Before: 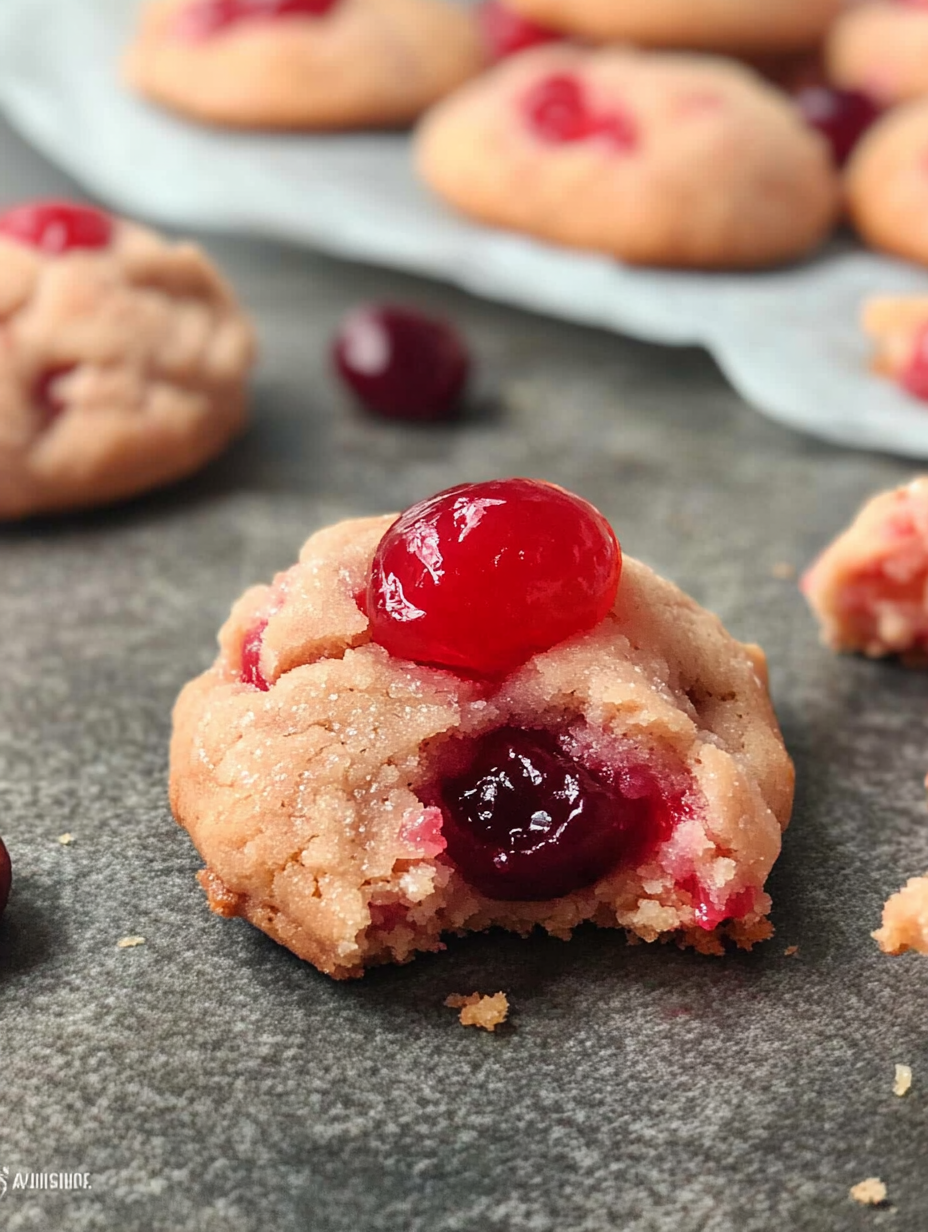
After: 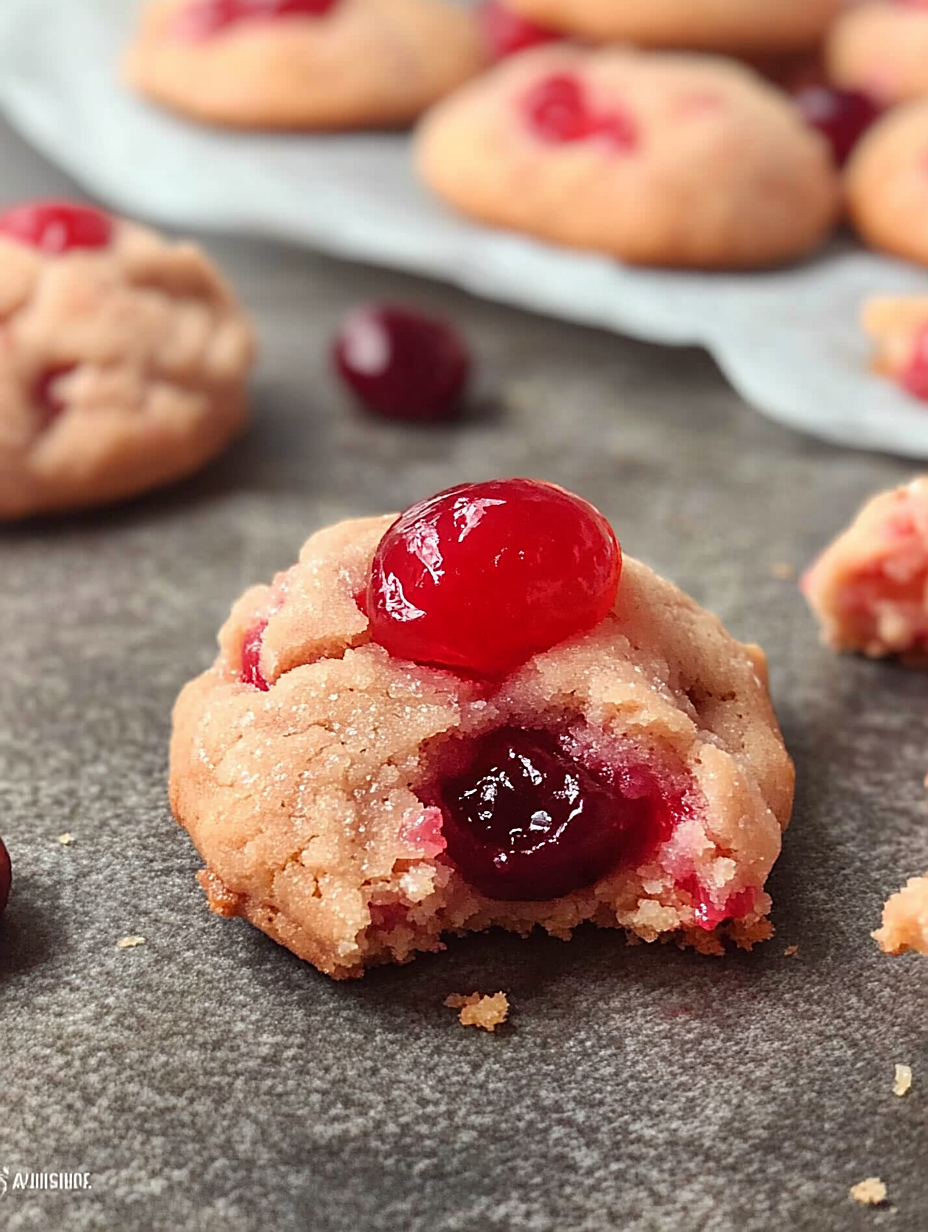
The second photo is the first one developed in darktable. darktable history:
sharpen: on, module defaults
color balance: mode lift, gamma, gain (sRGB), lift [1, 1.049, 1, 1]
